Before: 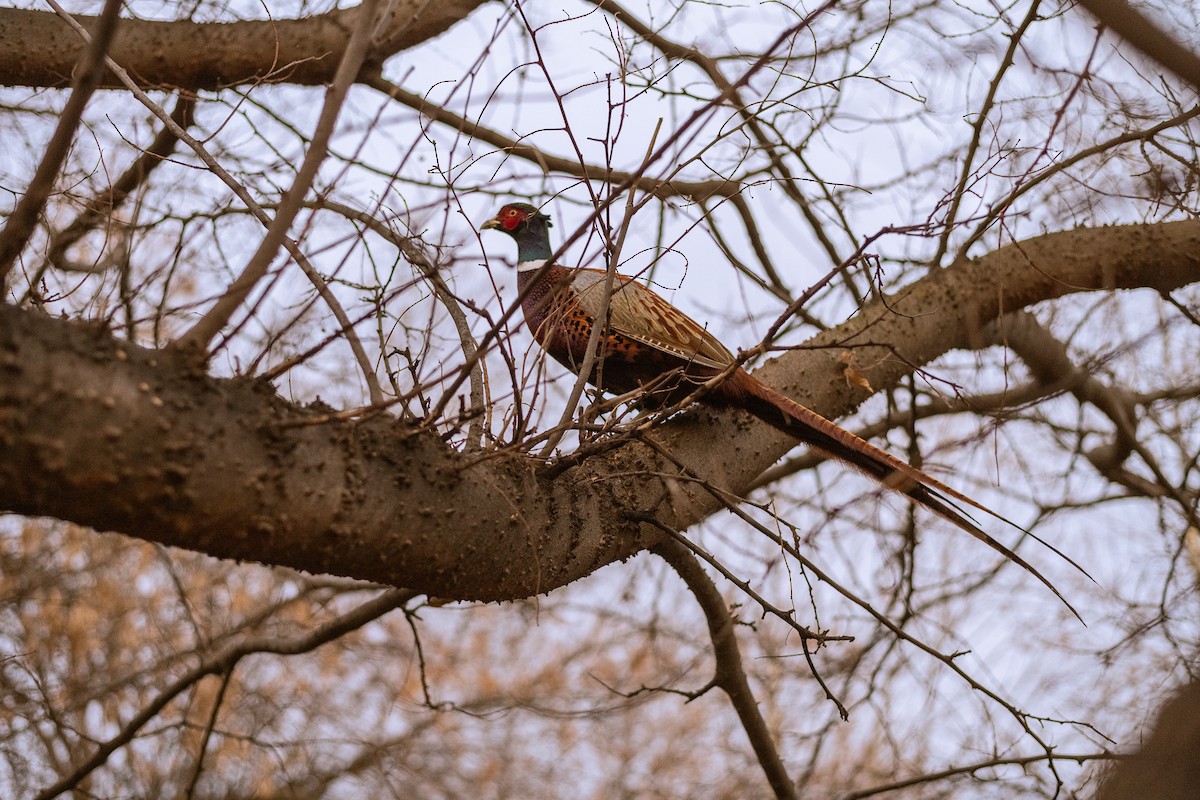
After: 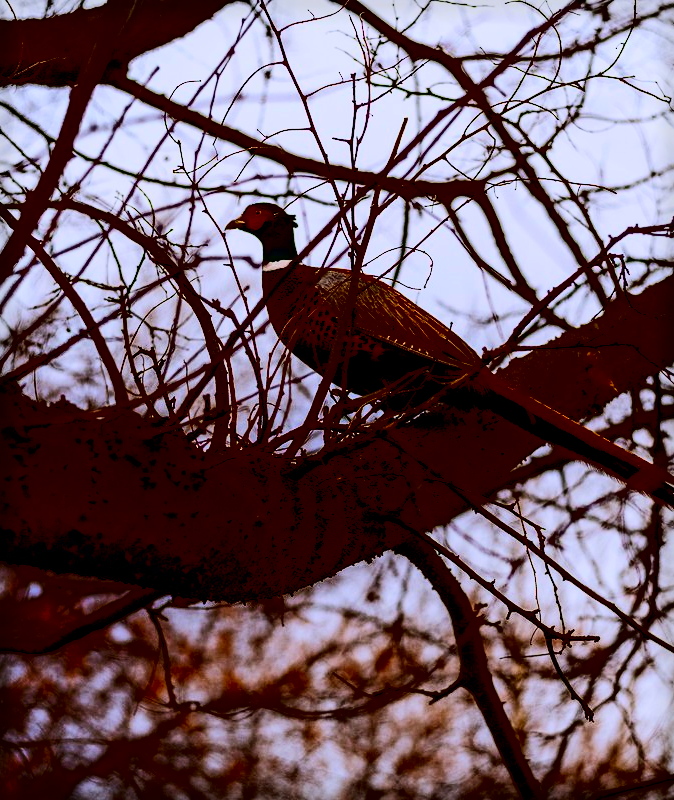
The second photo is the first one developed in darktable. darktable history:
crop: left 21.327%, right 22.482%
filmic rgb: black relative exposure -7.99 EV, white relative exposure 4.04 EV, threshold 3.06 EV, hardness 4.12, color science v6 (2022), enable highlight reconstruction true
vignetting: fall-off start 93.71%, fall-off radius 5.18%, brightness -0.183, saturation -0.304, automatic ratio true, width/height ratio 1.332, shape 0.051
contrast brightness saturation: contrast 0.756, brightness -0.992, saturation 0.994
exposure: black level correction 0.009, exposure -0.162 EV, compensate exposure bias true, compensate highlight preservation false
shadows and highlights: shadows -71.1, highlights 35.84, soften with gaussian
